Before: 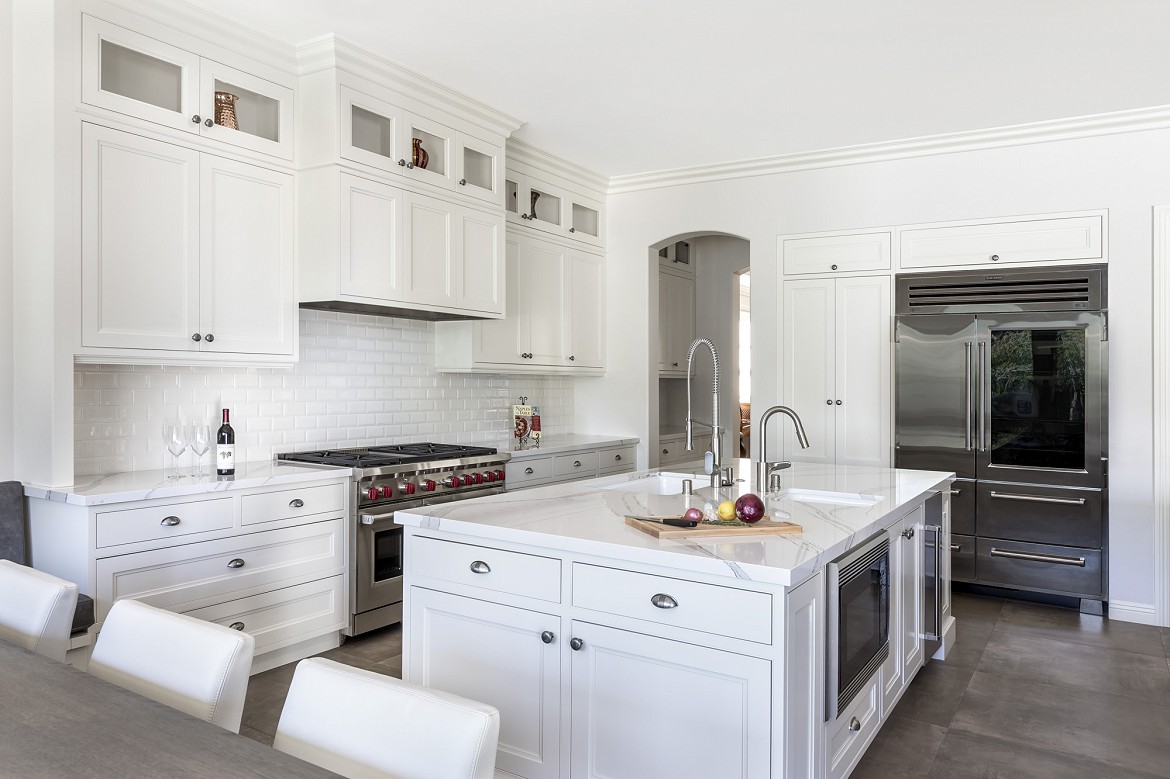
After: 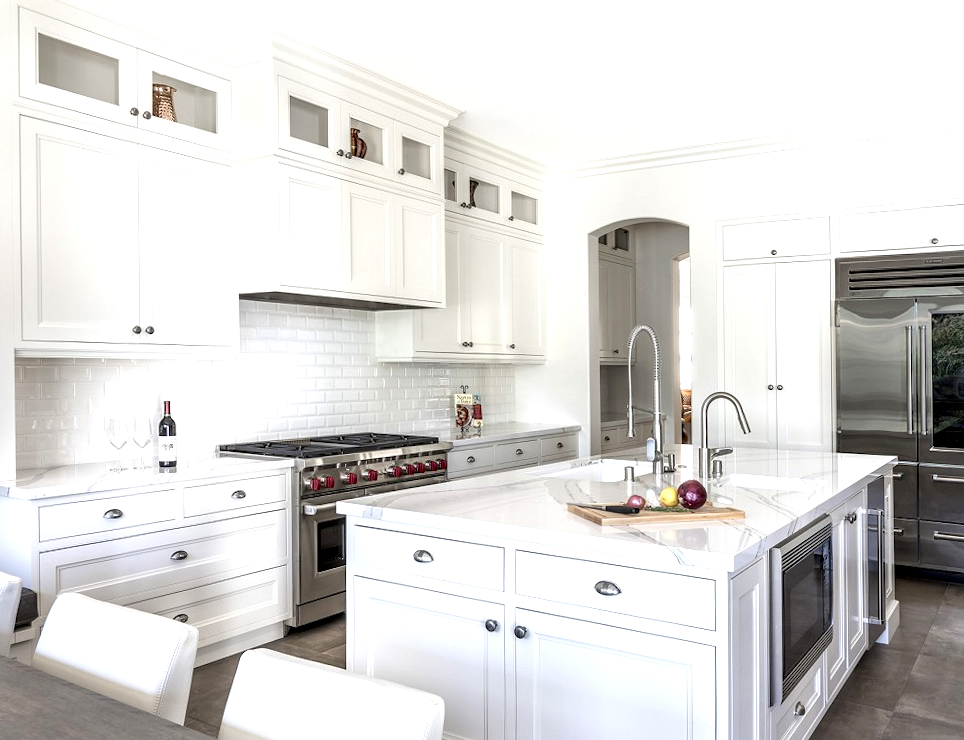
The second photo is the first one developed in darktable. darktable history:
local contrast: shadows 93%, midtone range 0.497
crop and rotate: angle 0.656°, left 4.298%, top 0.797%, right 11.828%, bottom 2.55%
exposure: exposure 0.558 EV, compensate highlight preservation false
